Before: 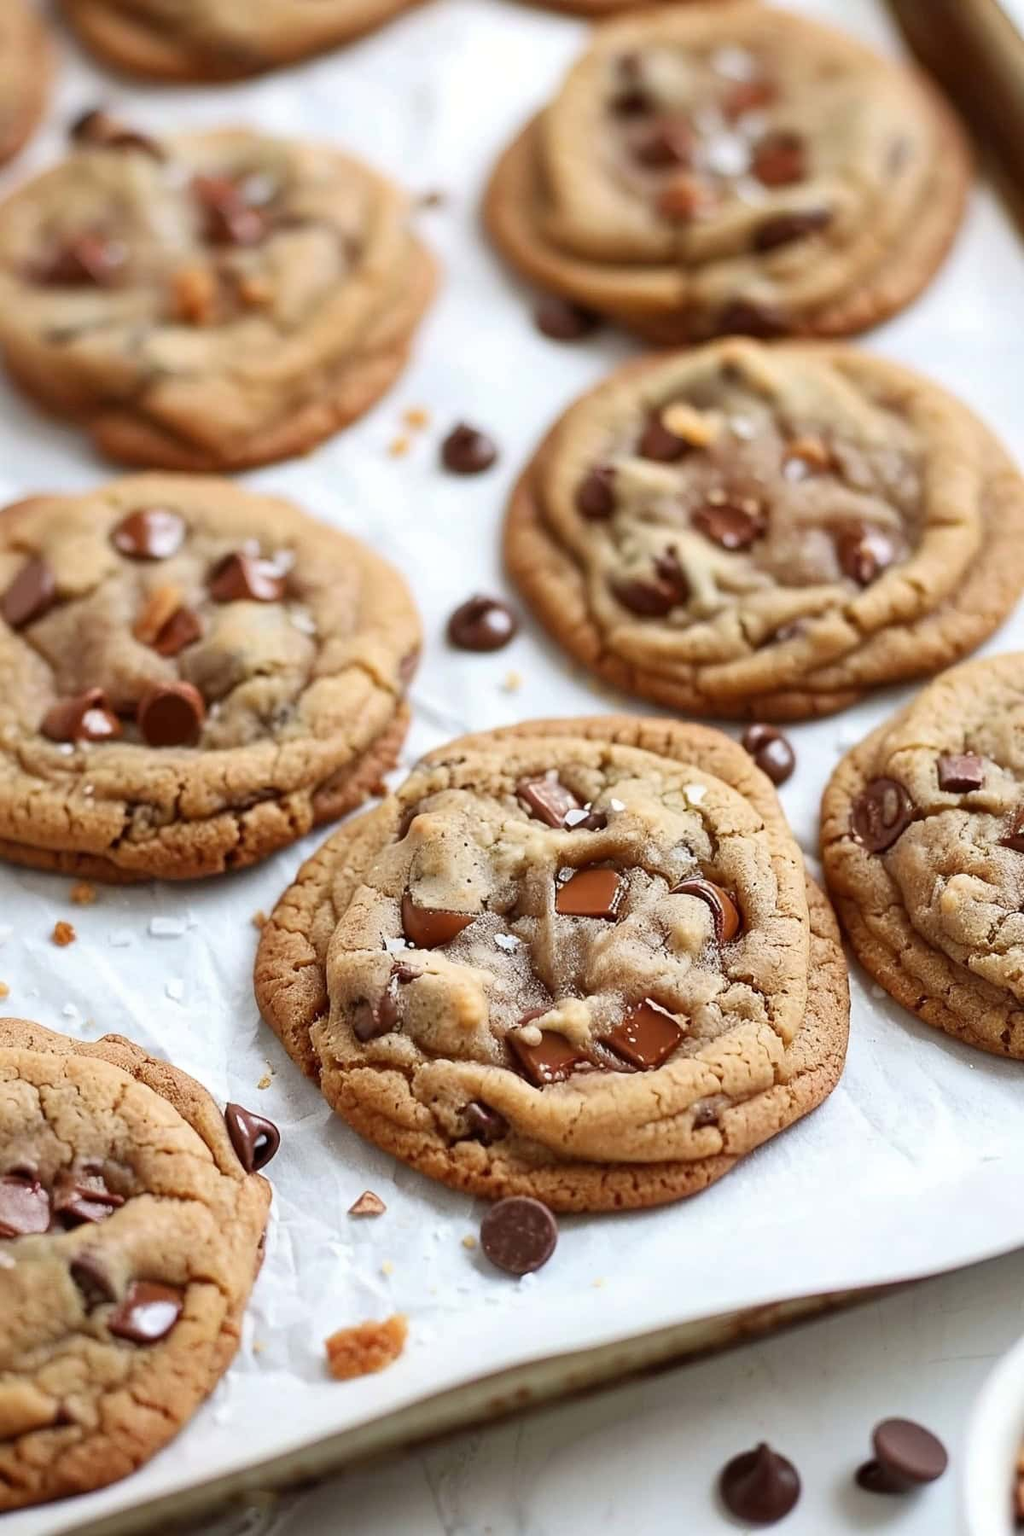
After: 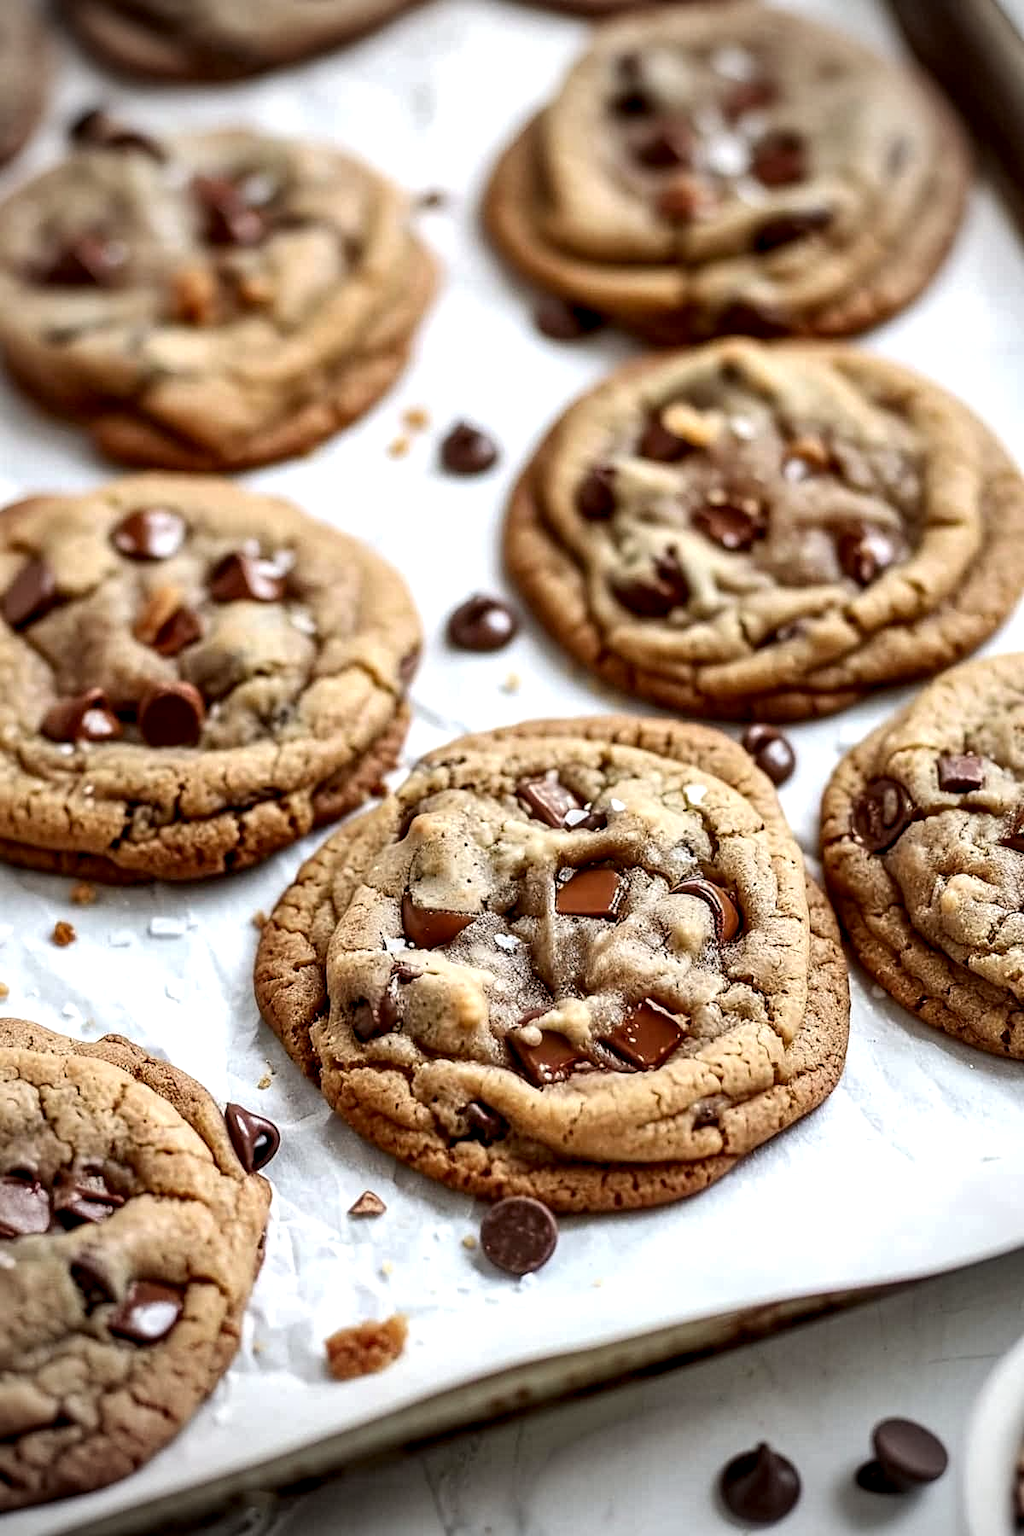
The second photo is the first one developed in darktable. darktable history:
vignetting: fall-off start 71.74%
local contrast: highlights 65%, shadows 54%, detail 169%, midtone range 0.514
shadows and highlights: shadows 20.91, highlights -35.45, soften with gaussian
